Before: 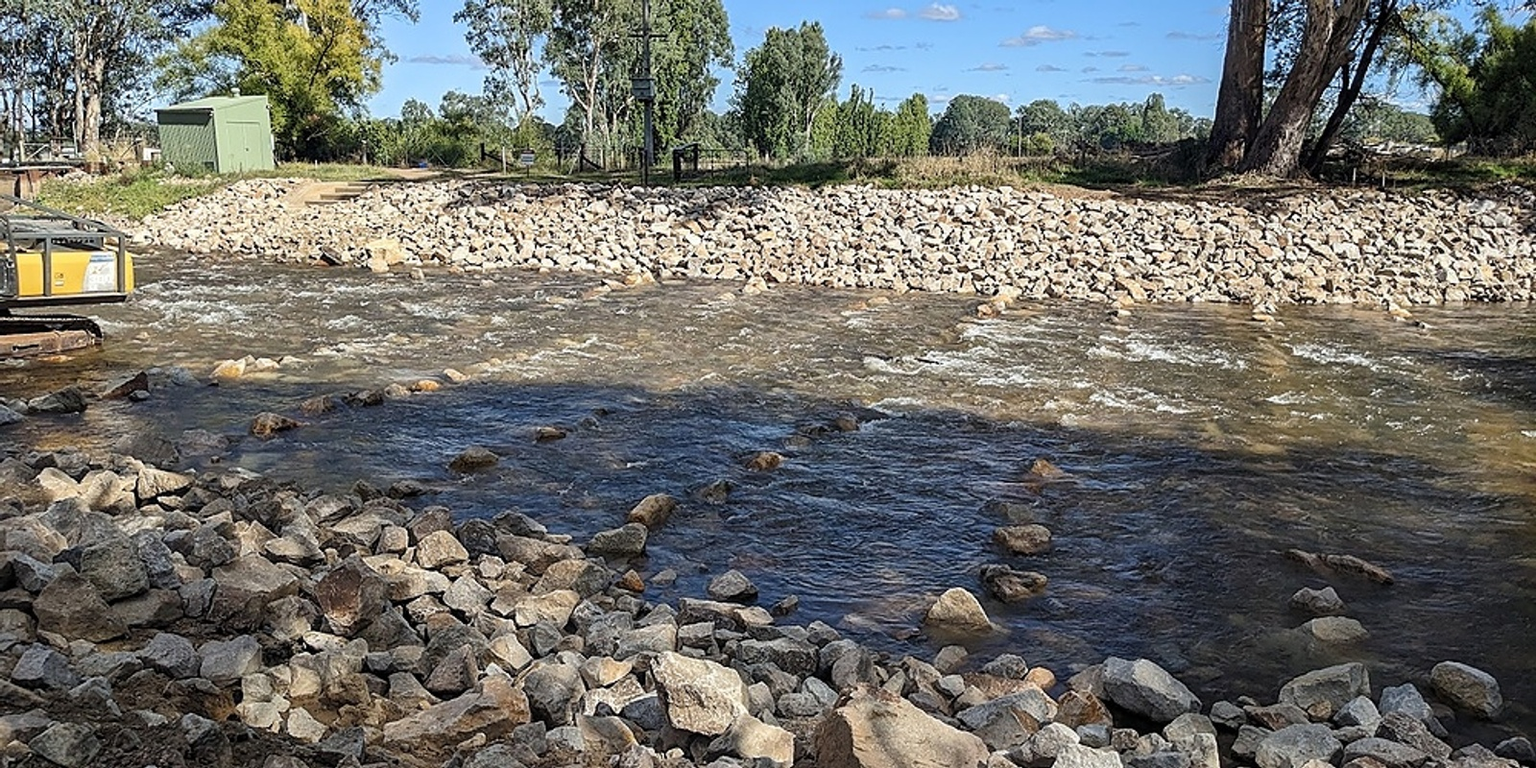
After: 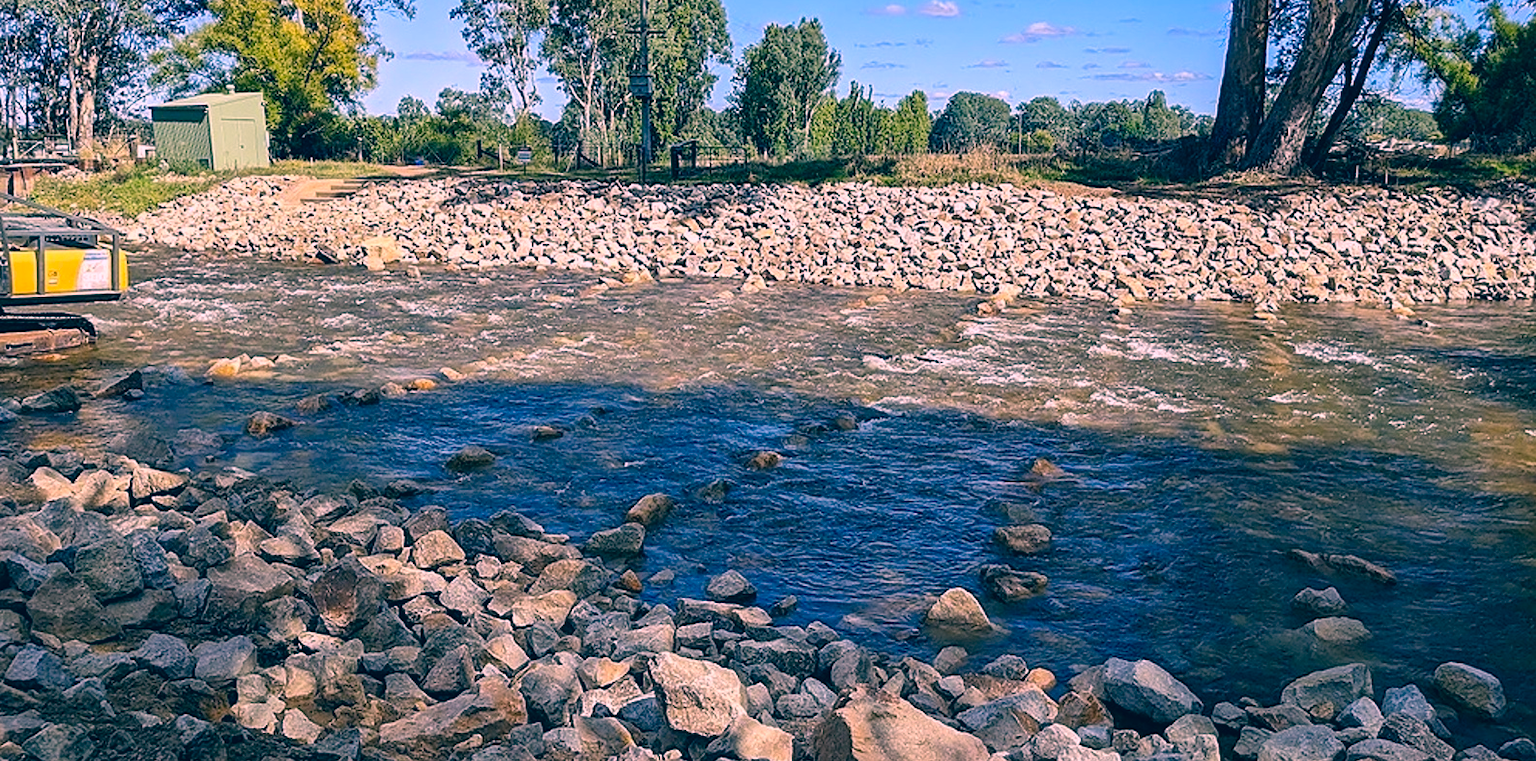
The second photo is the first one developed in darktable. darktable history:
crop: left 0.438%, top 0.581%, right 0.193%, bottom 0.824%
color correction: highlights a* 17.43, highlights b* 0.245, shadows a* -15.41, shadows b* -13.85, saturation 1.45
